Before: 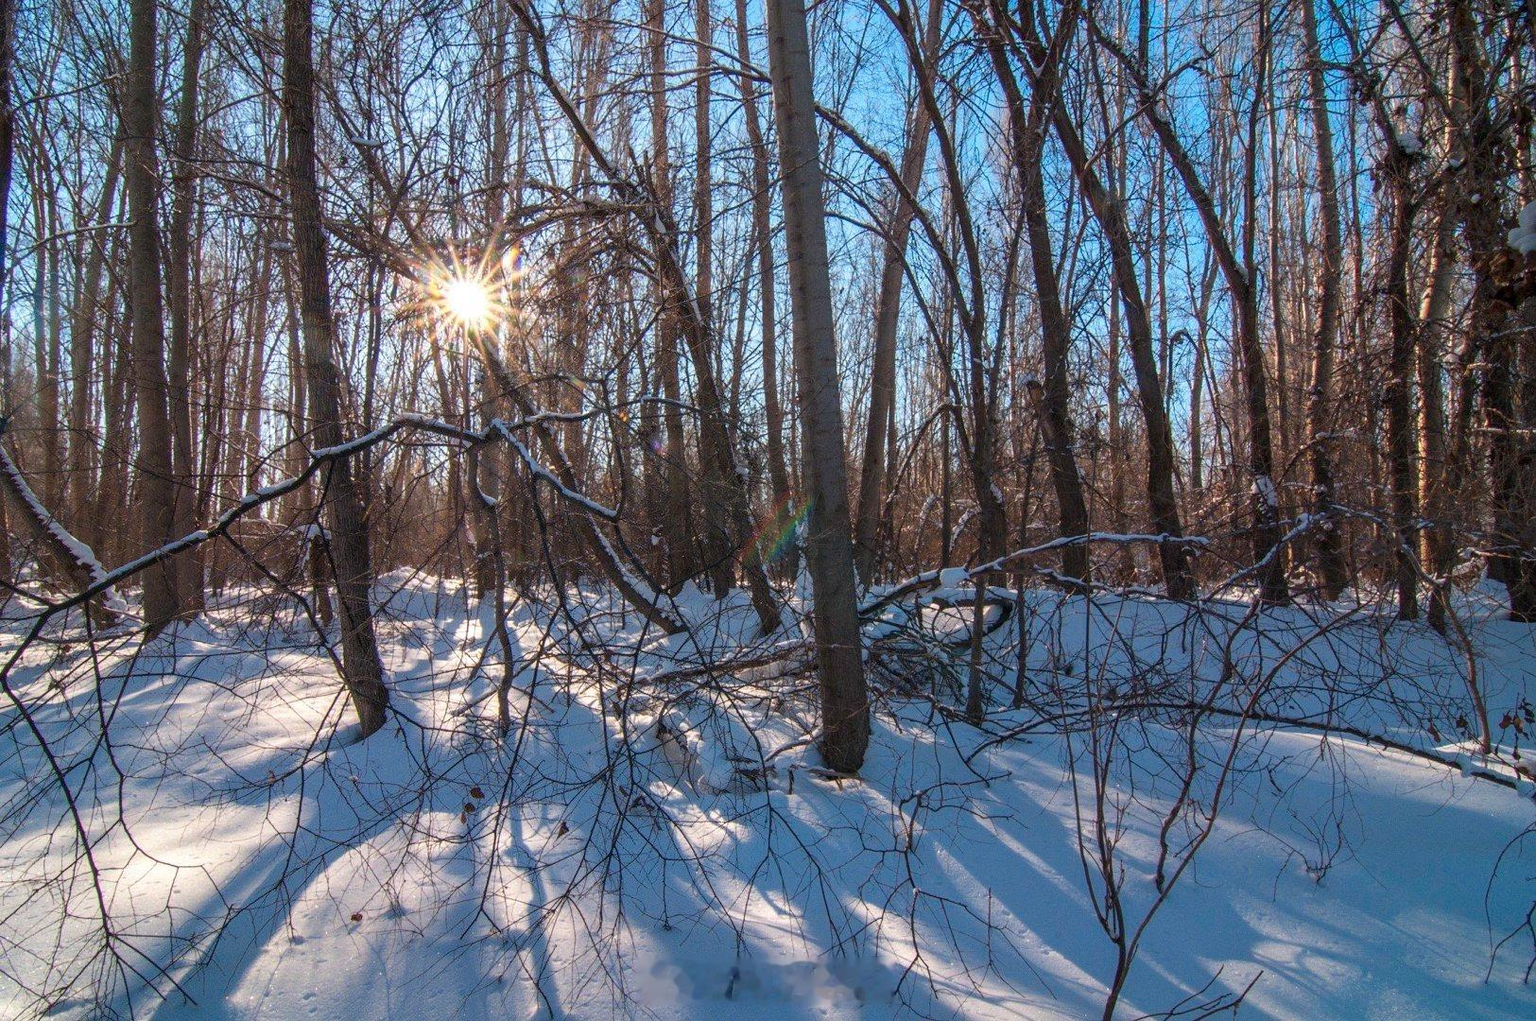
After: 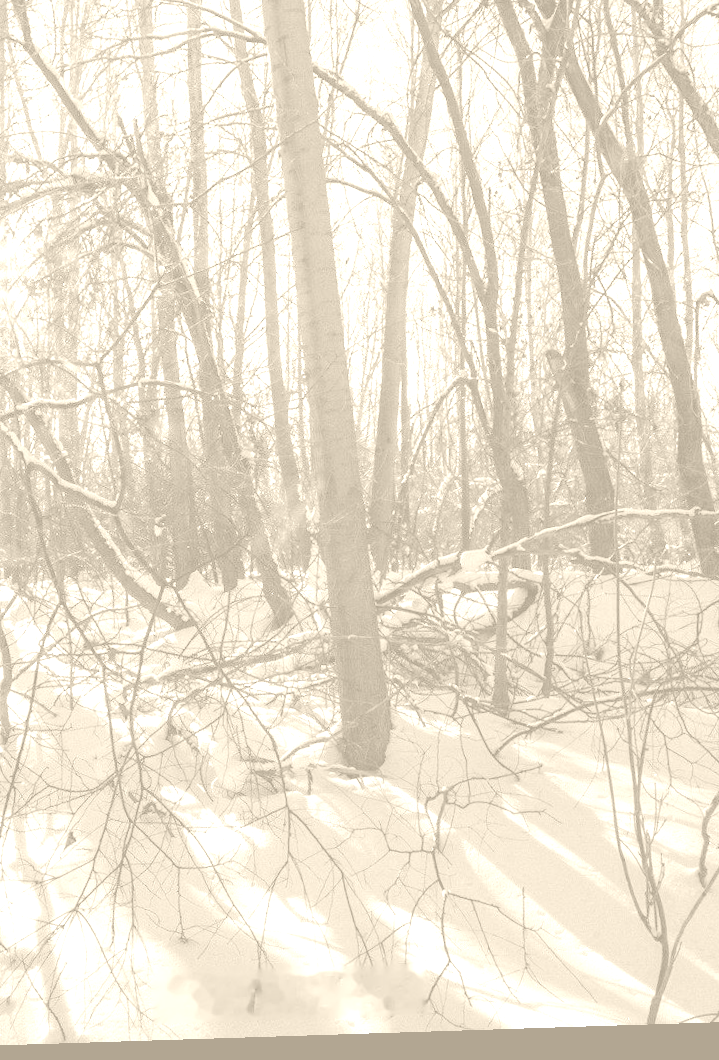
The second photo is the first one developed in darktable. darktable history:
color balance rgb: linear chroma grading › shadows -2.2%, linear chroma grading › highlights -15%, linear chroma grading › global chroma -10%, linear chroma grading › mid-tones -10%, perceptual saturation grading › global saturation 45%, perceptual saturation grading › highlights -50%, perceptual saturation grading › shadows 30%, perceptual brilliance grading › global brilliance 18%, global vibrance 45%
crop: left 33.452%, top 6.025%, right 23.155%
tone equalizer: -7 EV 0.13 EV, smoothing diameter 25%, edges refinement/feathering 10, preserve details guided filter
rotate and perspective: rotation -1.77°, lens shift (horizontal) 0.004, automatic cropping off
colorize: hue 36°, saturation 71%, lightness 80.79%
color calibration: illuminant Planckian (black body), x 0.375, y 0.373, temperature 4117 K
